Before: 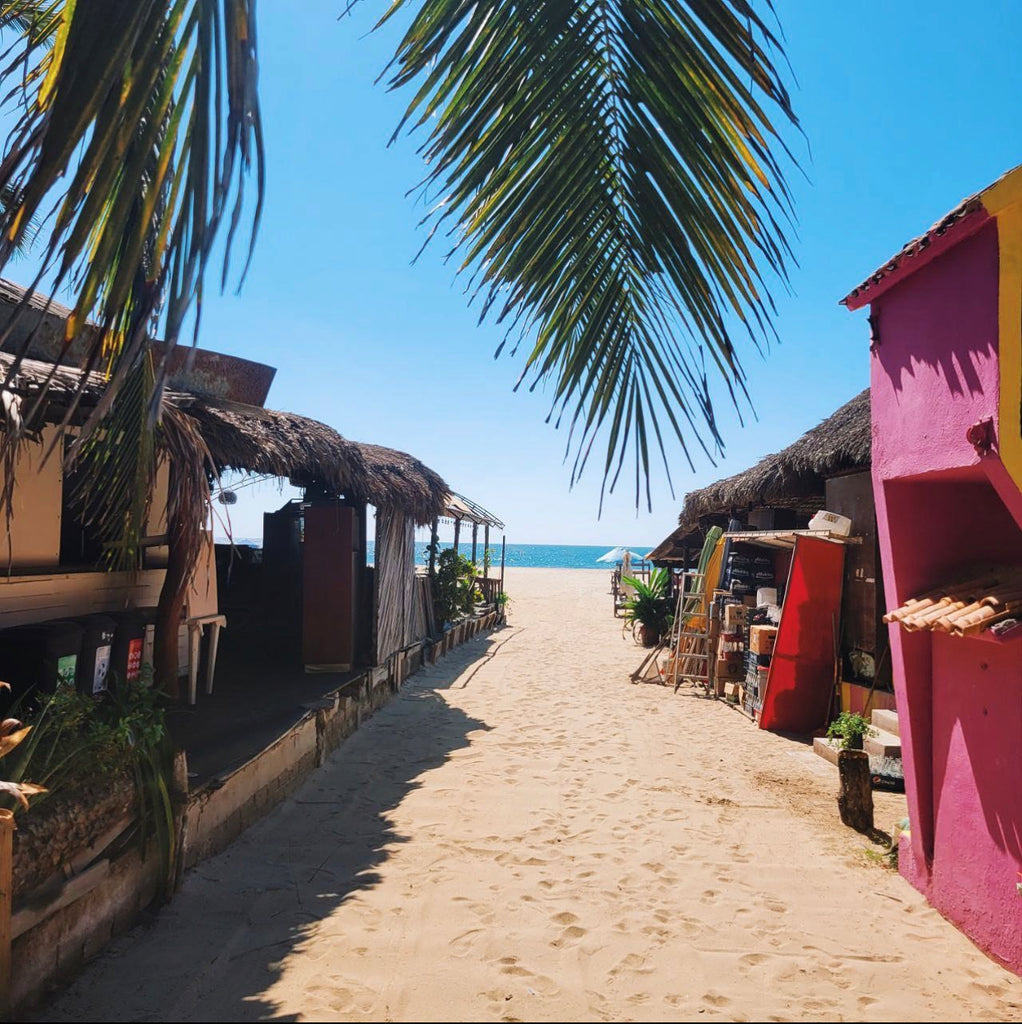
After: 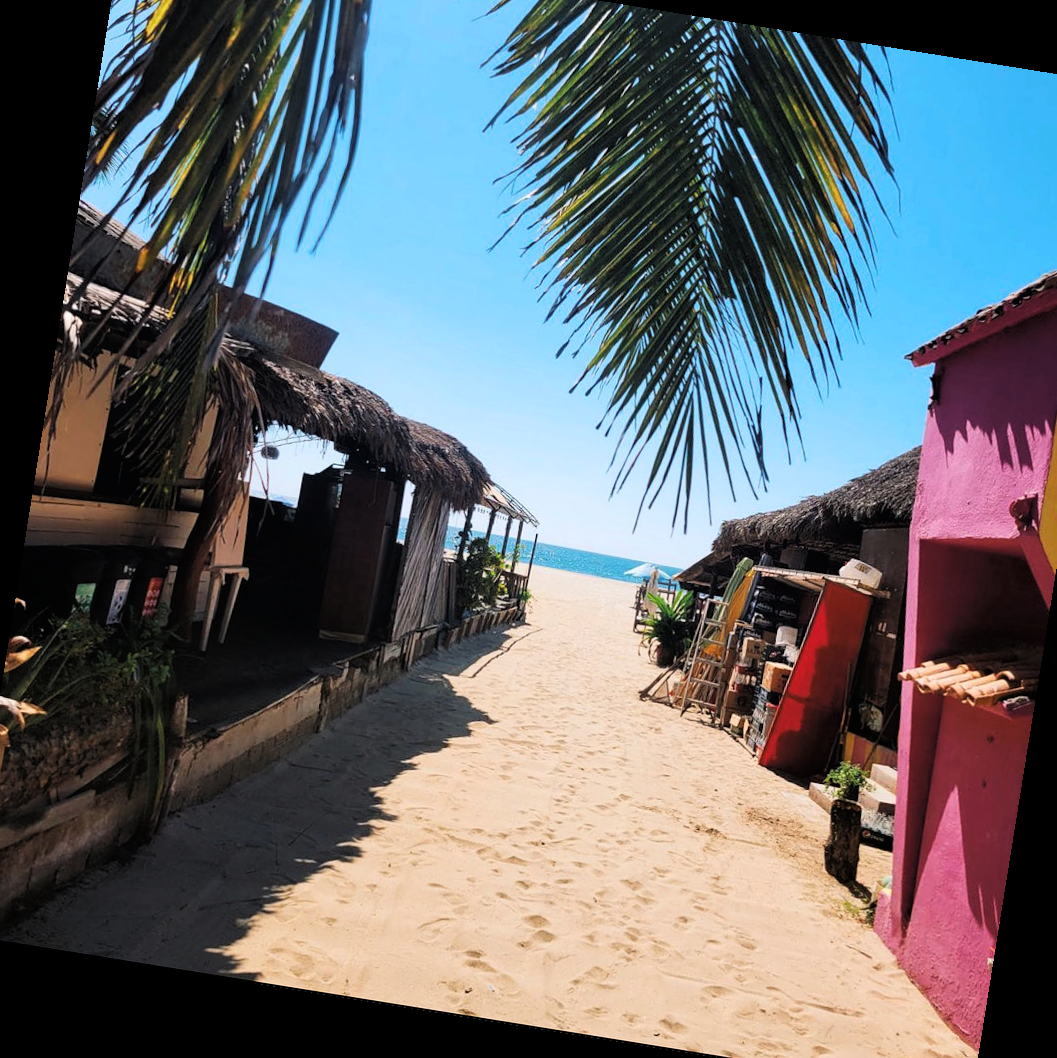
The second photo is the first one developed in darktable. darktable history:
rotate and perspective: rotation 9.12°, automatic cropping off
crop: left 3.305%, top 6.436%, right 6.389%, bottom 3.258%
tone curve: curves: ch0 [(0, 0) (0.118, 0.034) (0.182, 0.124) (0.265, 0.214) (0.504, 0.508) (0.783, 0.825) (1, 1)], color space Lab, linked channels, preserve colors none
